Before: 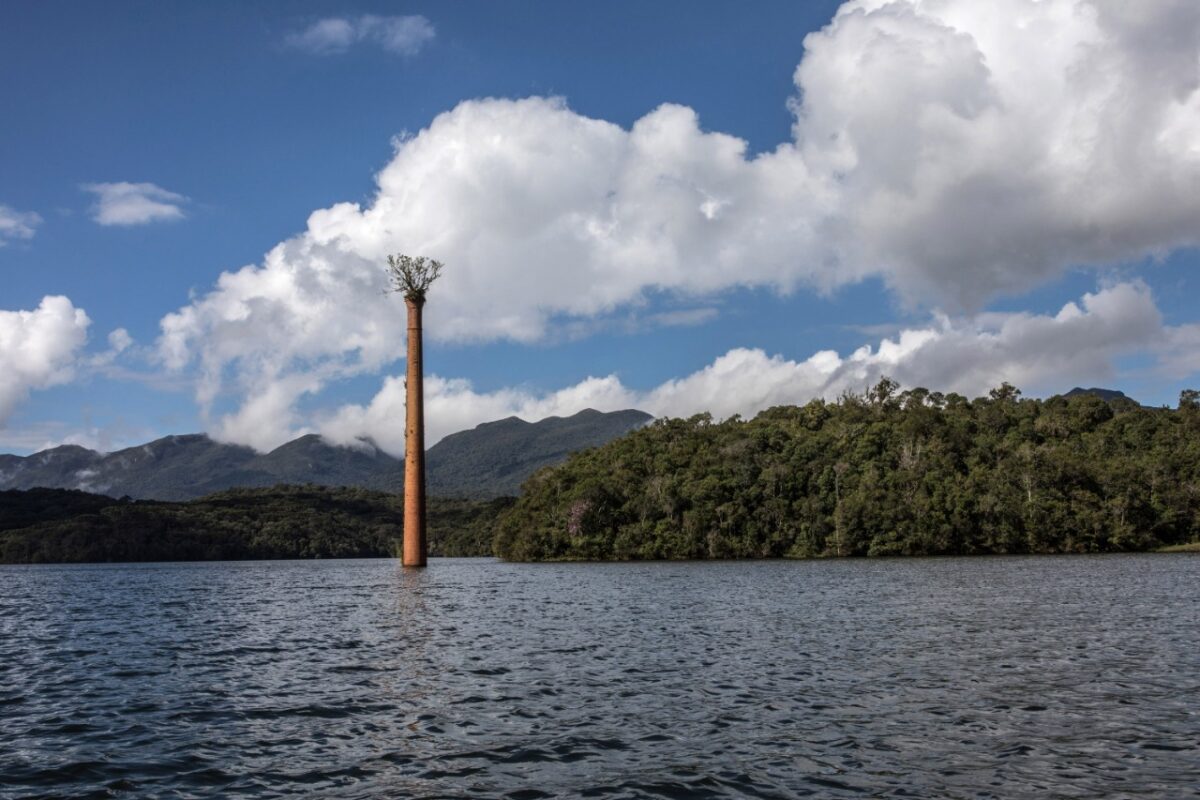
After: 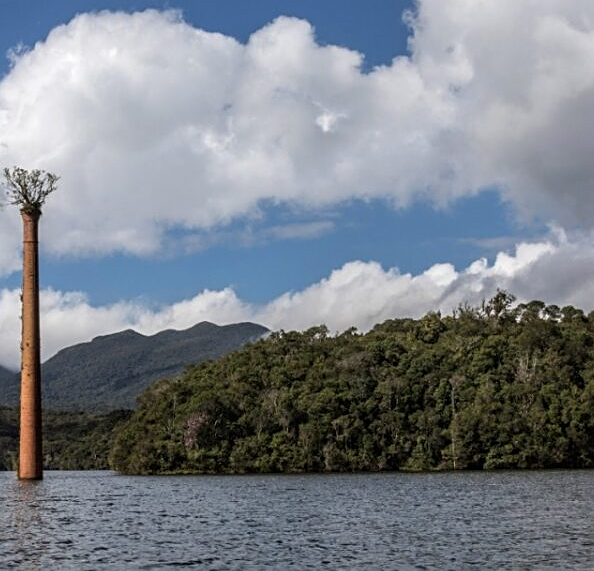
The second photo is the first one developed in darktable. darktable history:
crop: left 32.075%, top 10.976%, right 18.355%, bottom 17.596%
sharpen: on, module defaults
